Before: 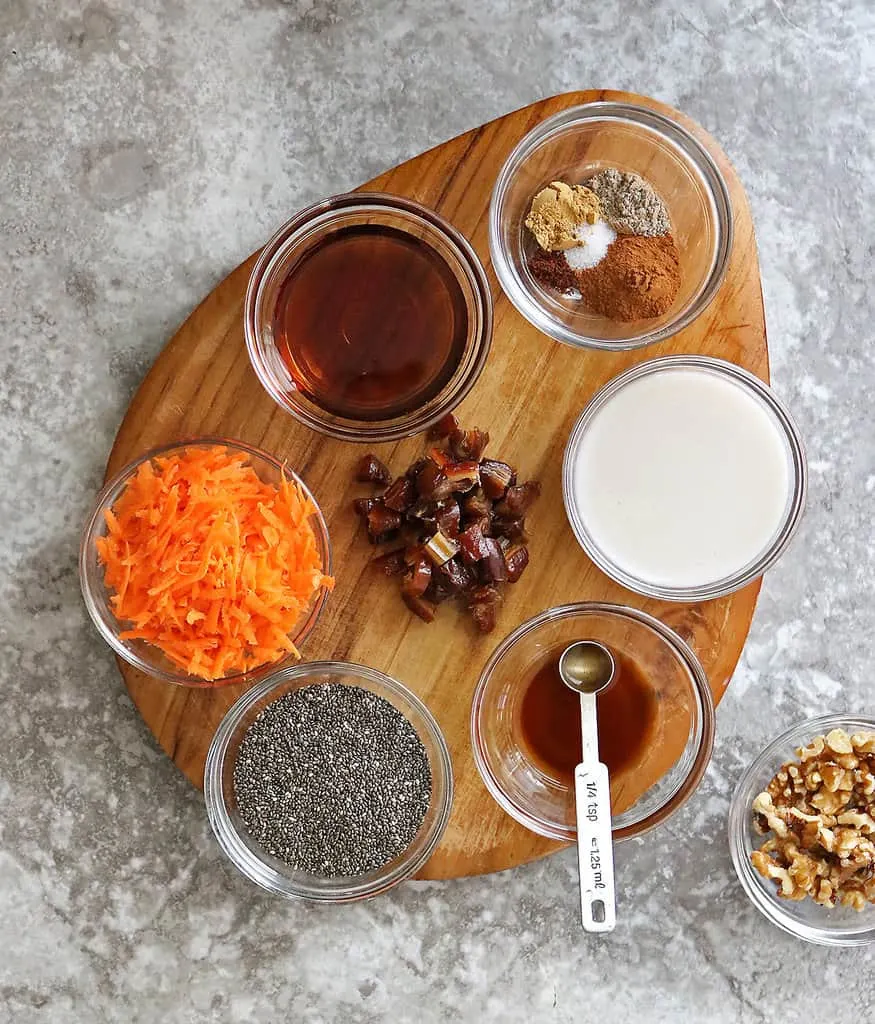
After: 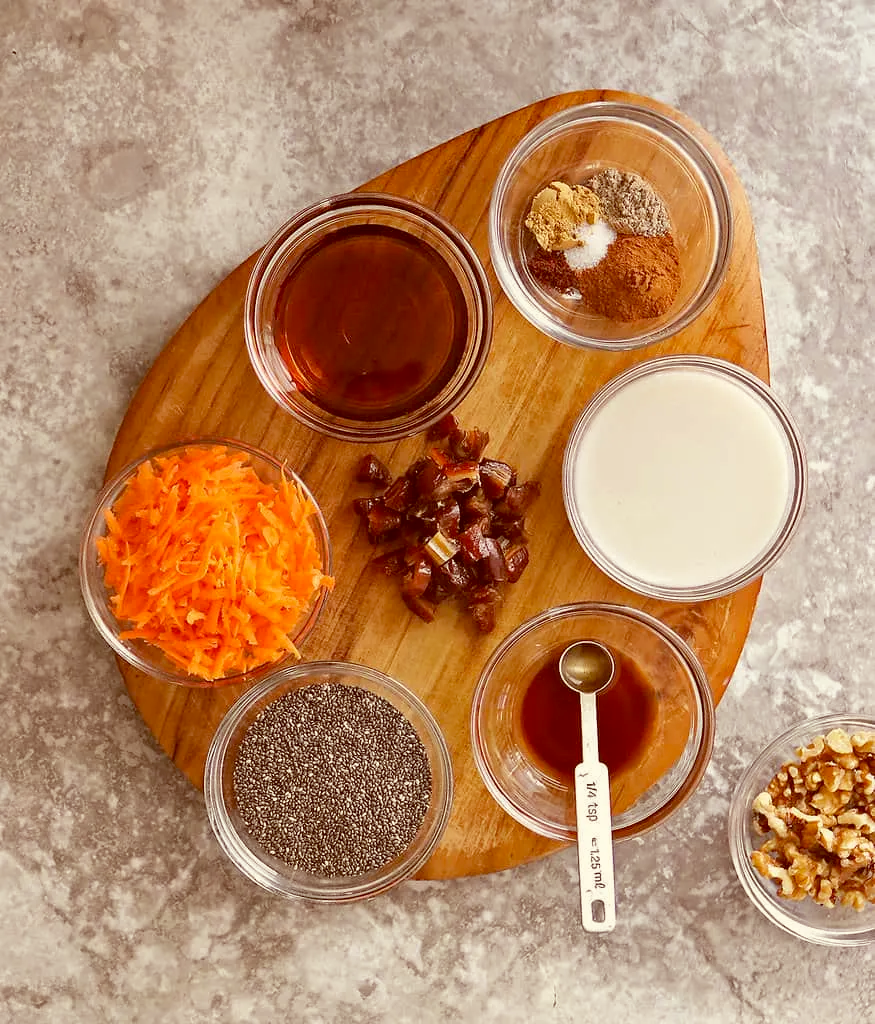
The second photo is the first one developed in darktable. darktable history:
rgb levels: mode RGB, independent channels, levels [[0, 0.474, 1], [0, 0.5, 1], [0, 0.5, 1]]
color balance: lift [1.001, 1.007, 1, 0.993], gamma [1.023, 1.026, 1.01, 0.974], gain [0.964, 1.059, 1.073, 0.927]
exposure: compensate highlight preservation false
